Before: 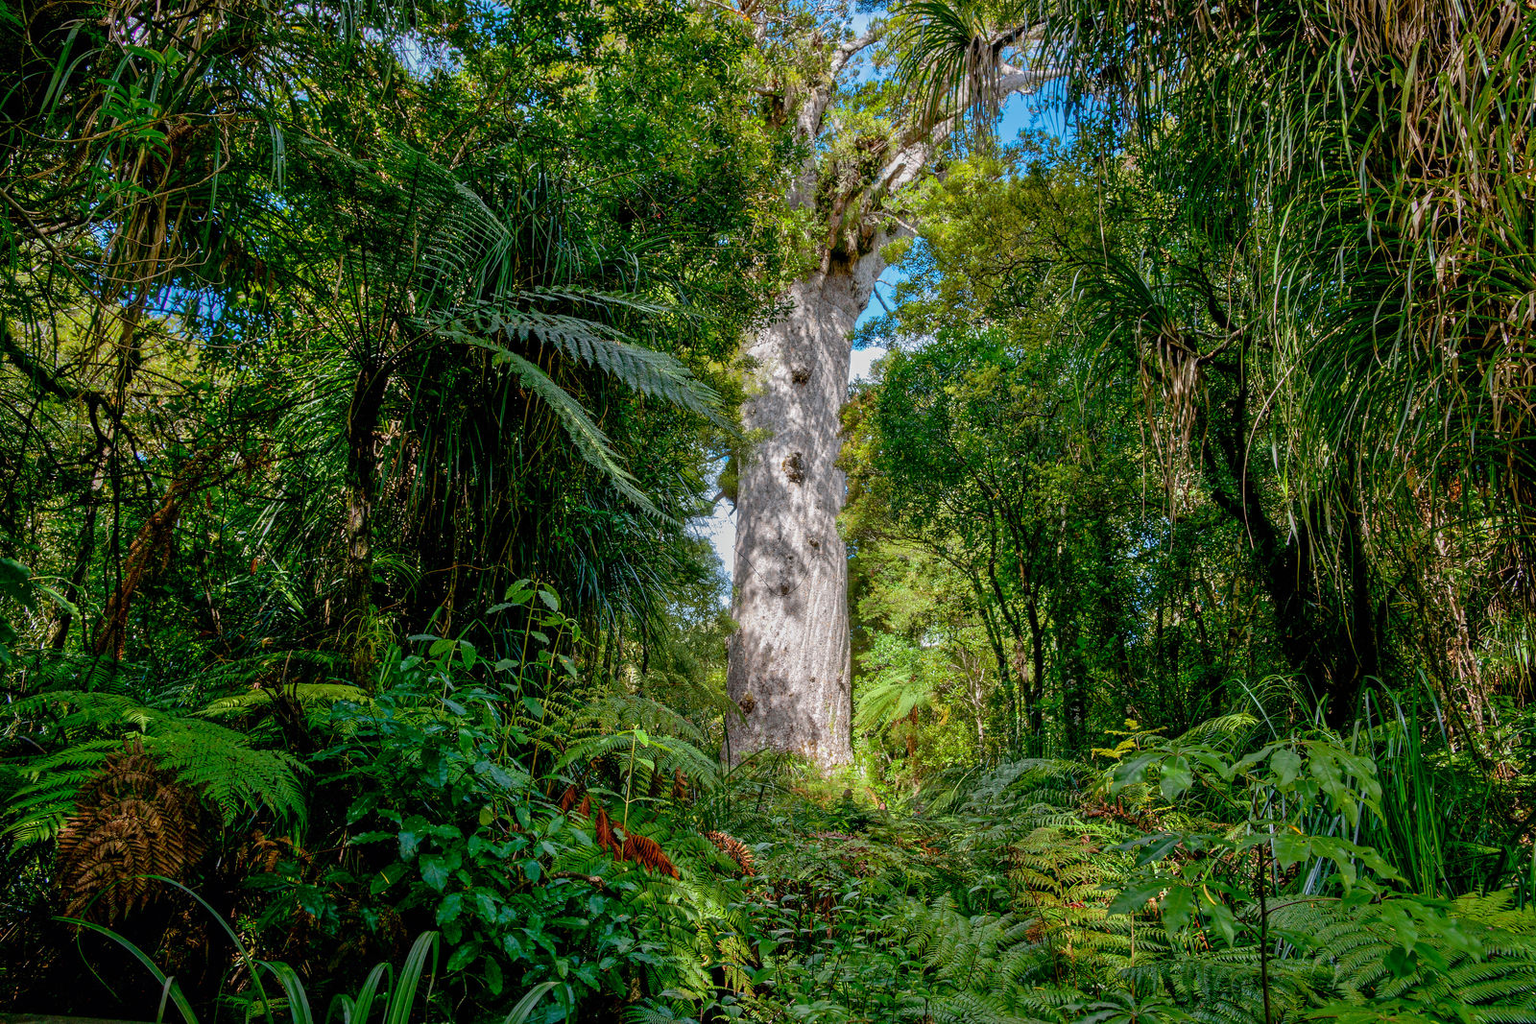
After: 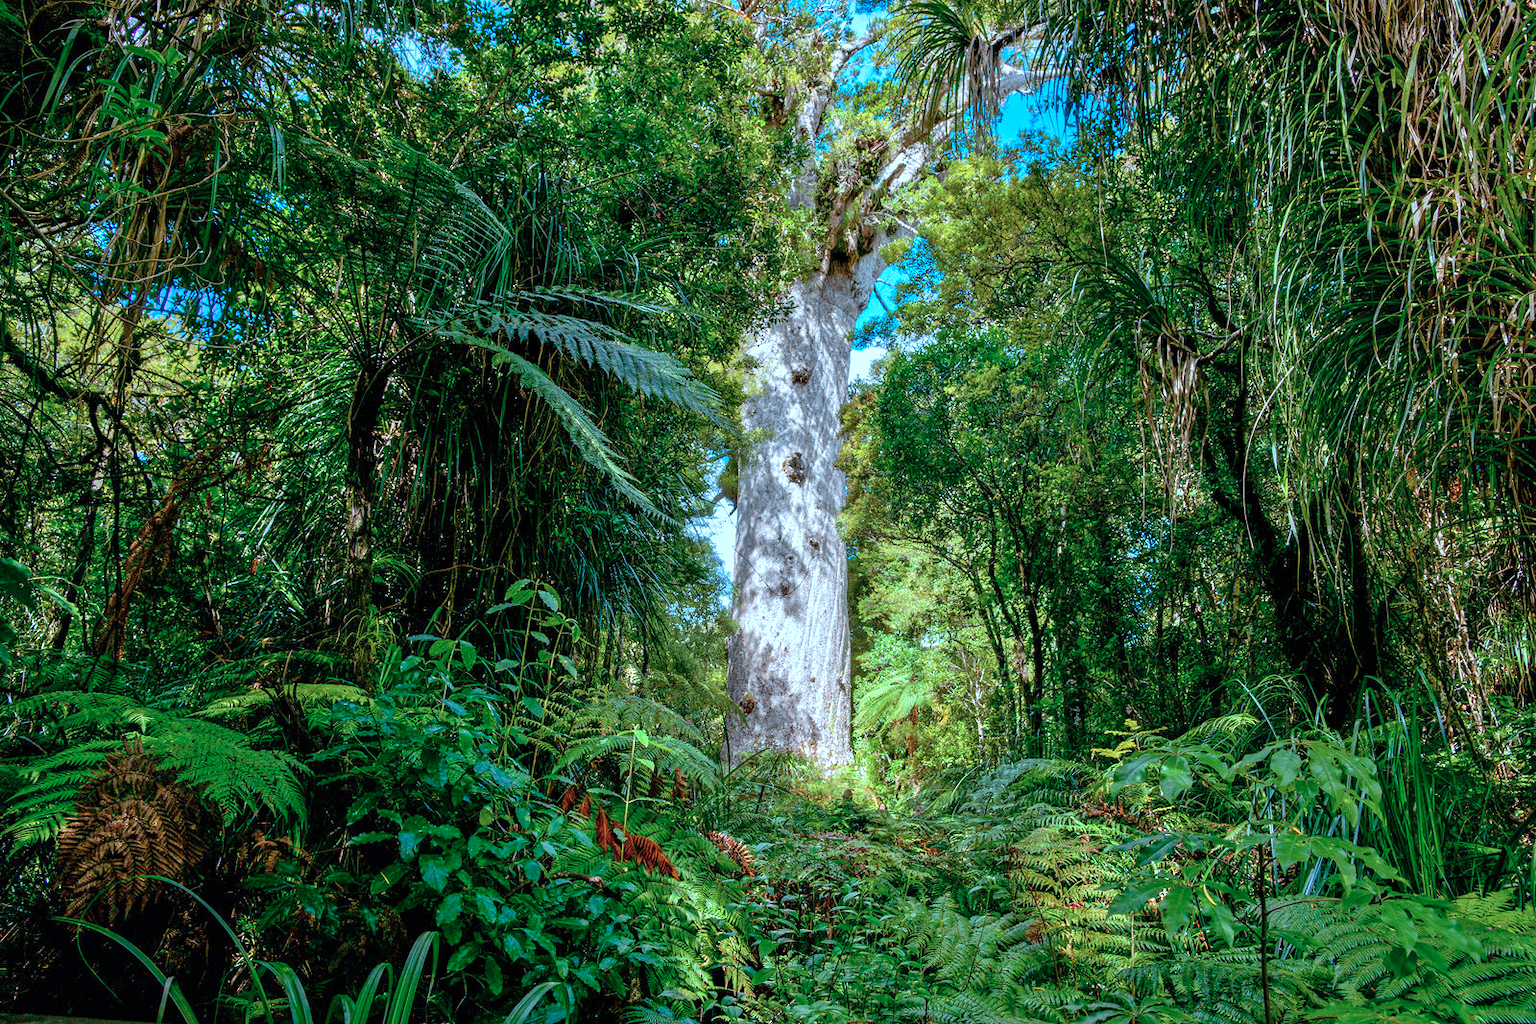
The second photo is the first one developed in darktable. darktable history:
exposure: exposure 0.559 EV, compensate highlight preservation false
color correction: highlights a* -9.35, highlights b* -23.15
